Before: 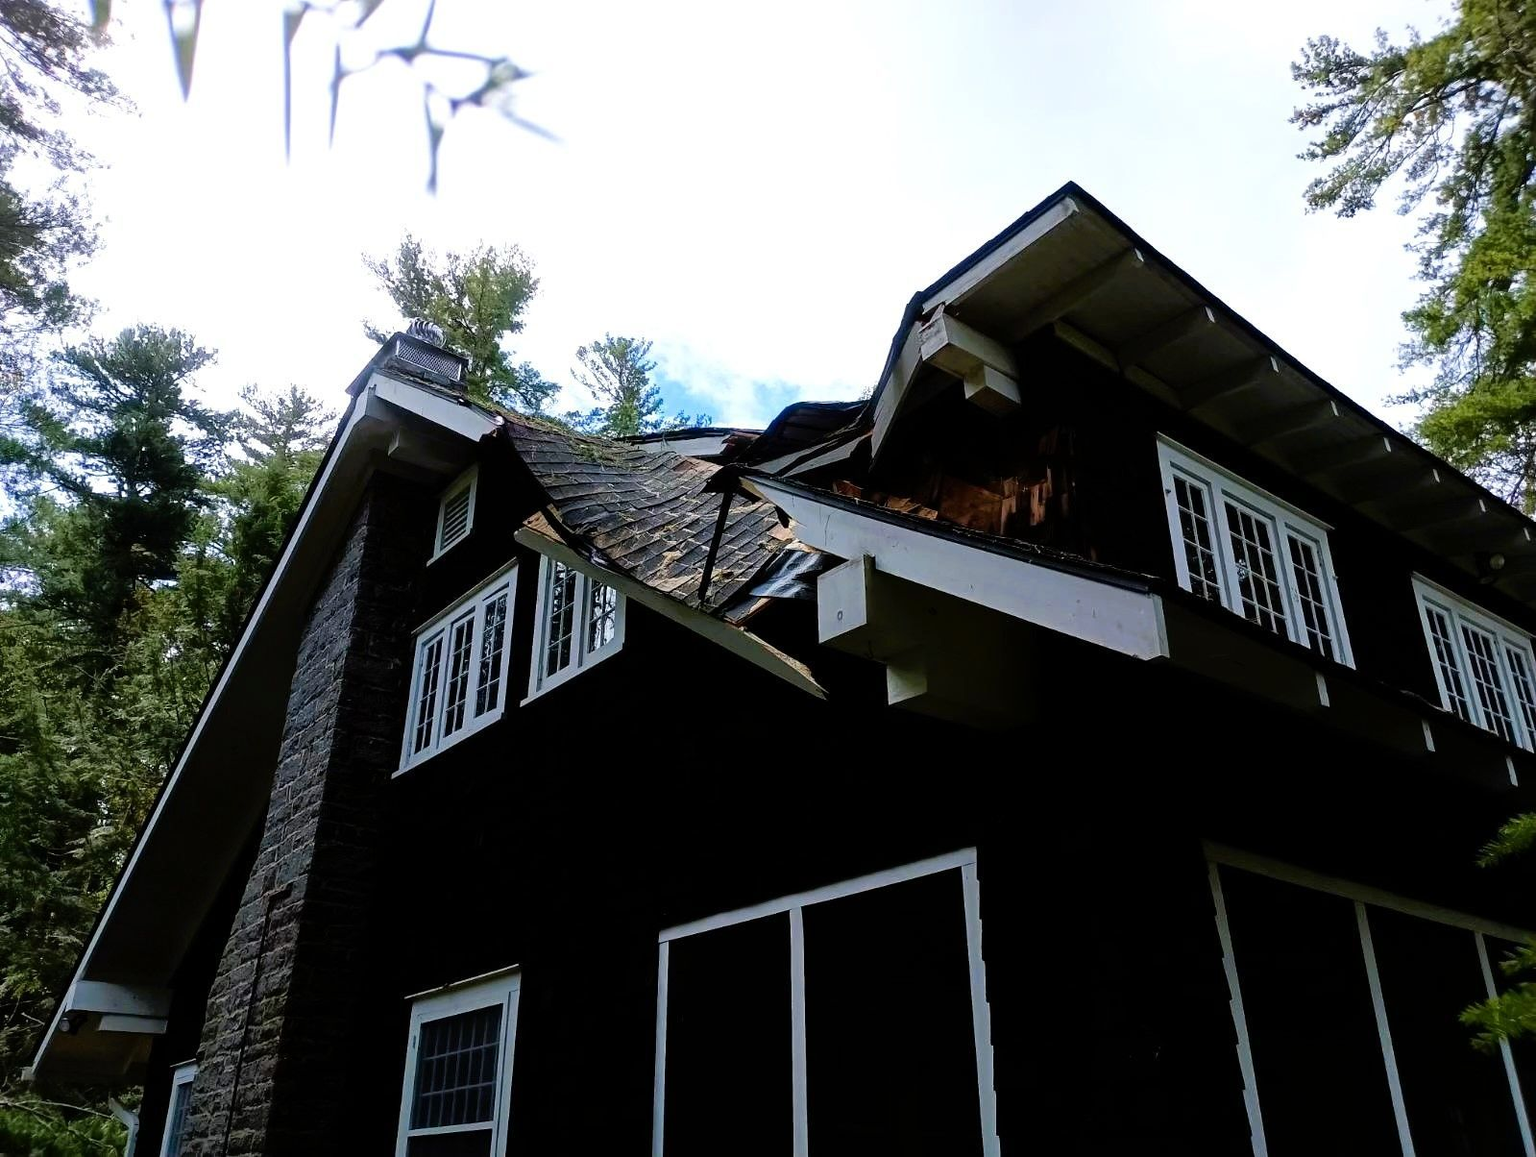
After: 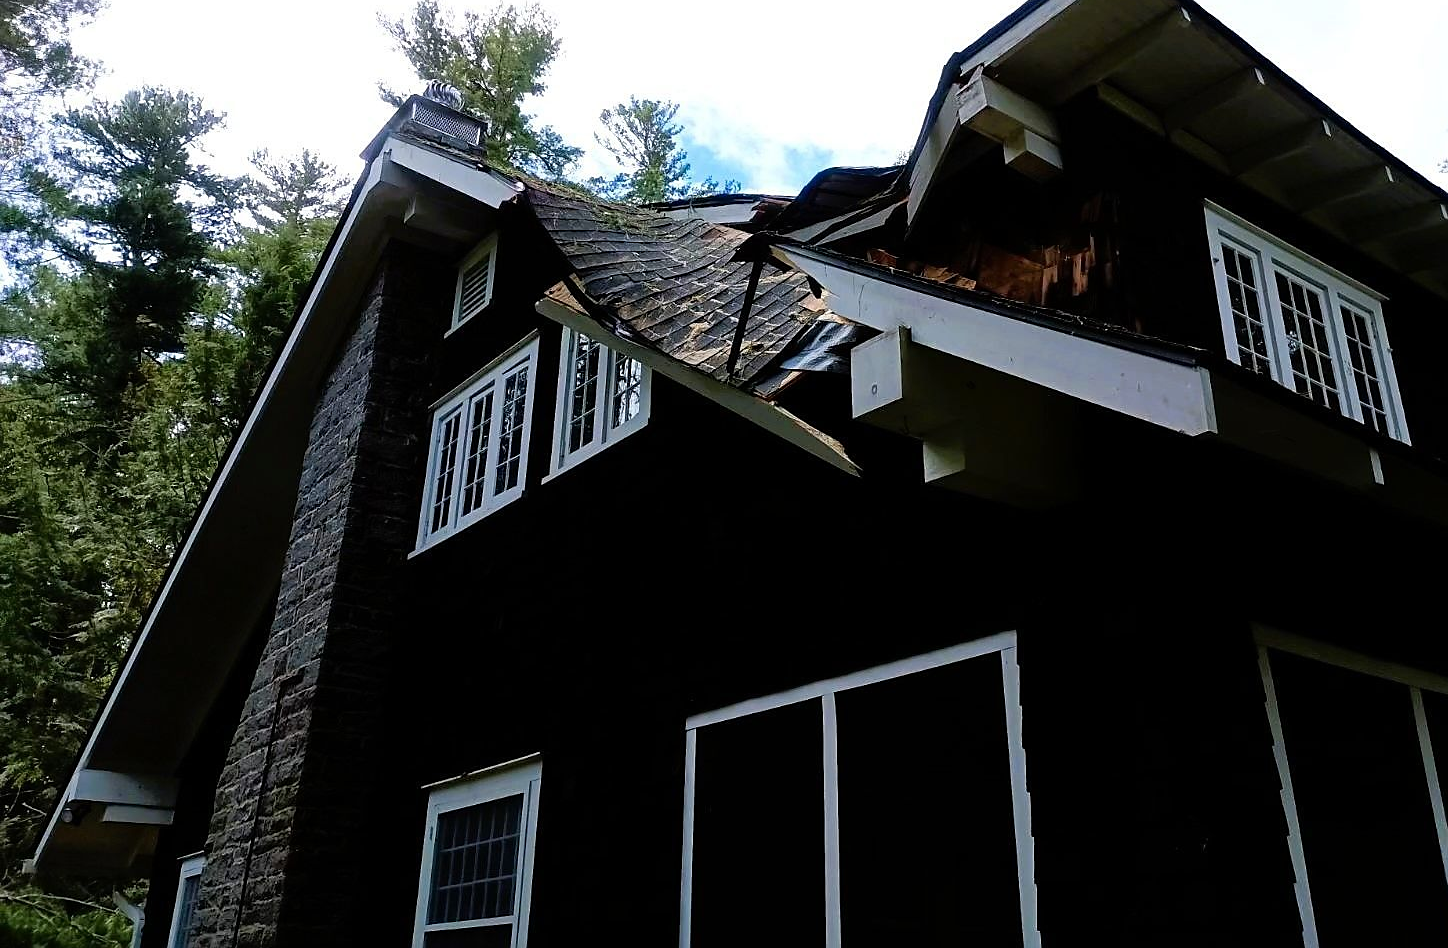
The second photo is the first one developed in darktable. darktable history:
crop: top 20.916%, right 9.437%, bottom 0.316%
sharpen: radius 1.458, amount 0.398, threshold 1.271
